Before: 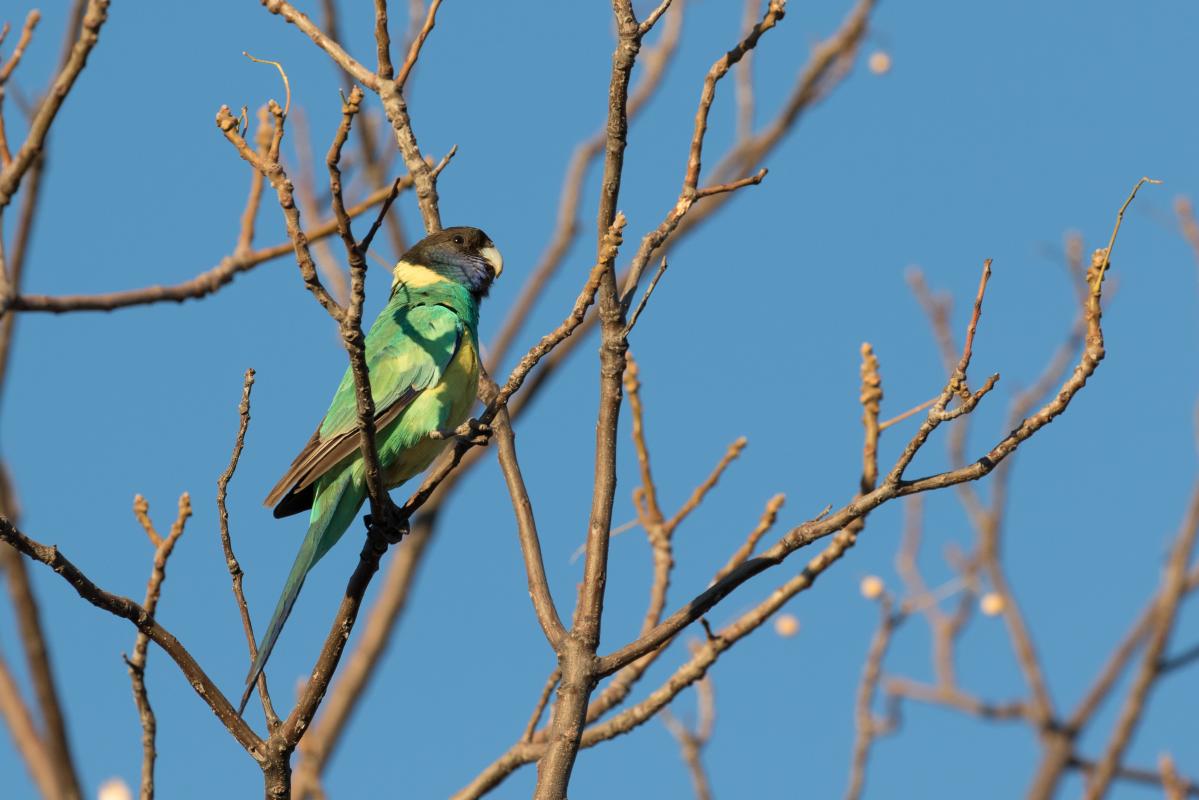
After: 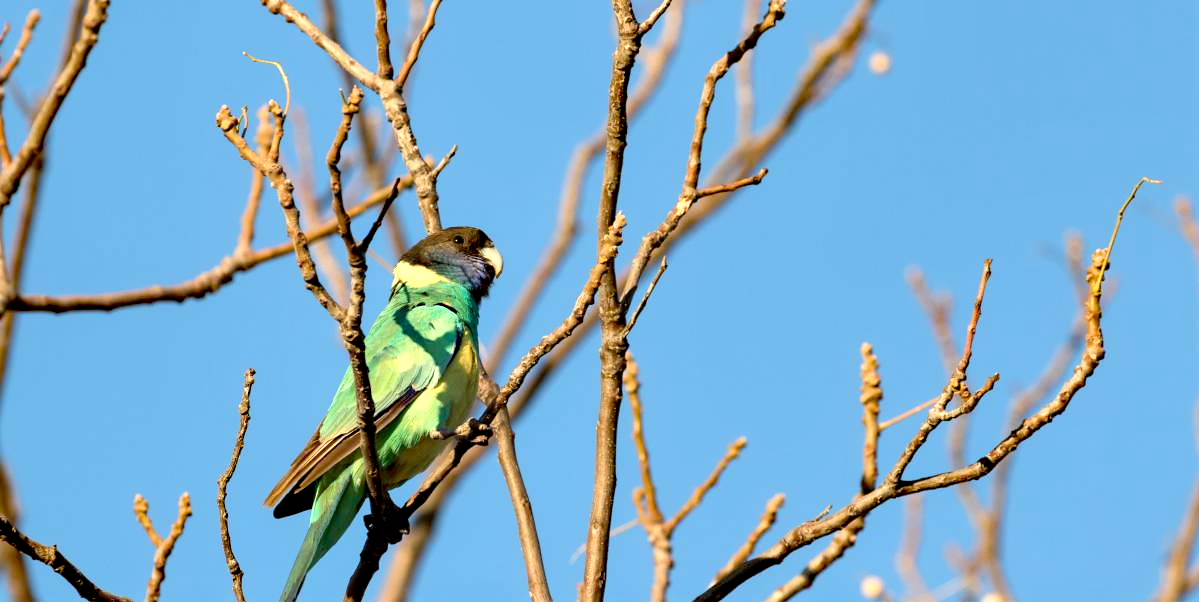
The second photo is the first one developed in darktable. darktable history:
base curve: fusion 1, preserve colors none
tone equalizer: on, module defaults
crop: bottom 24.722%
exposure: exposure 0.201 EV, compensate exposure bias true, compensate highlight preservation false
